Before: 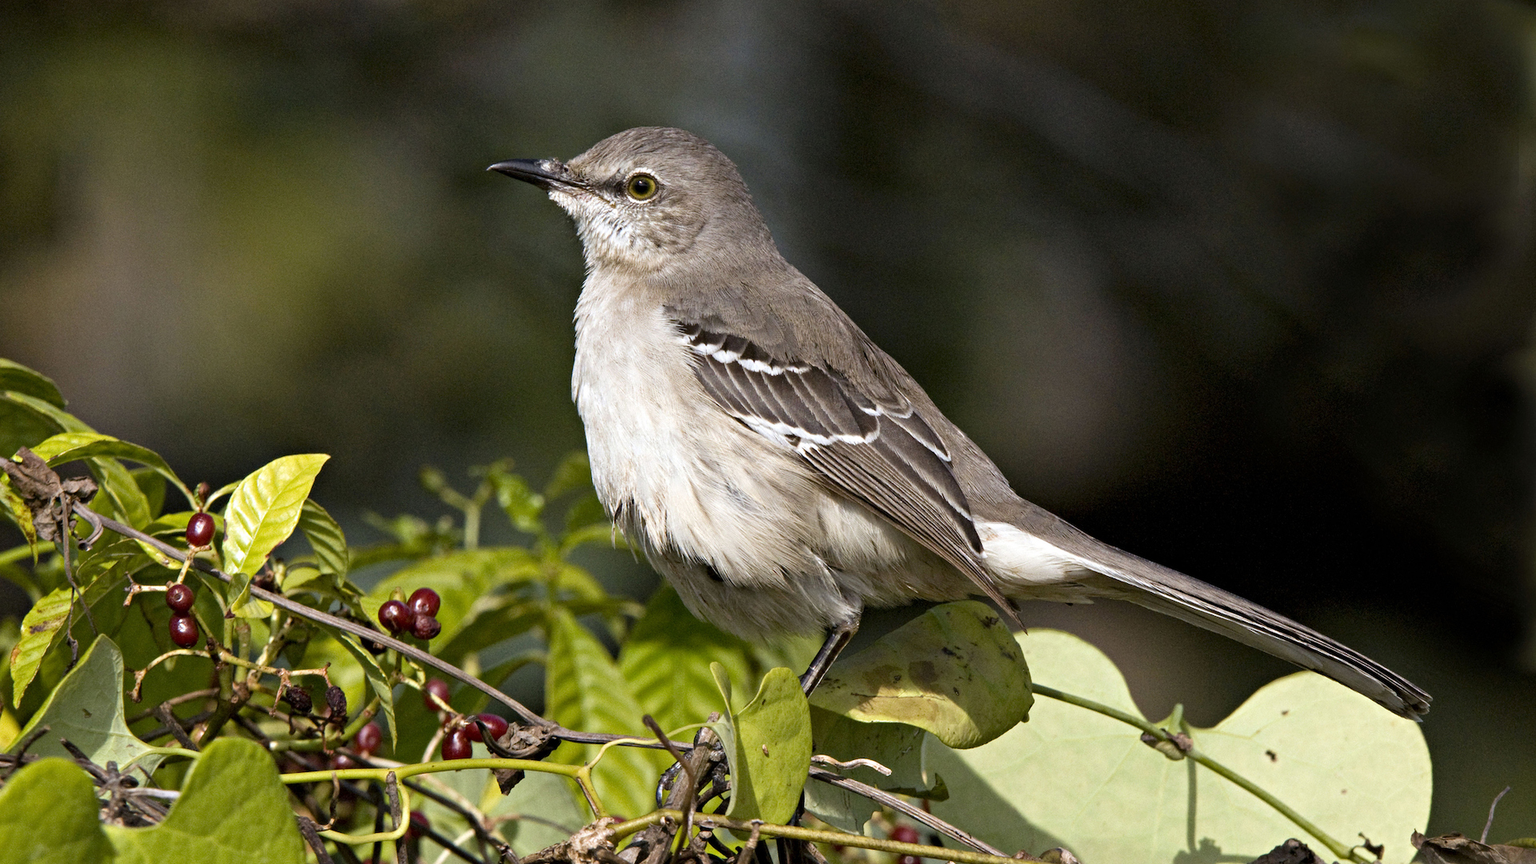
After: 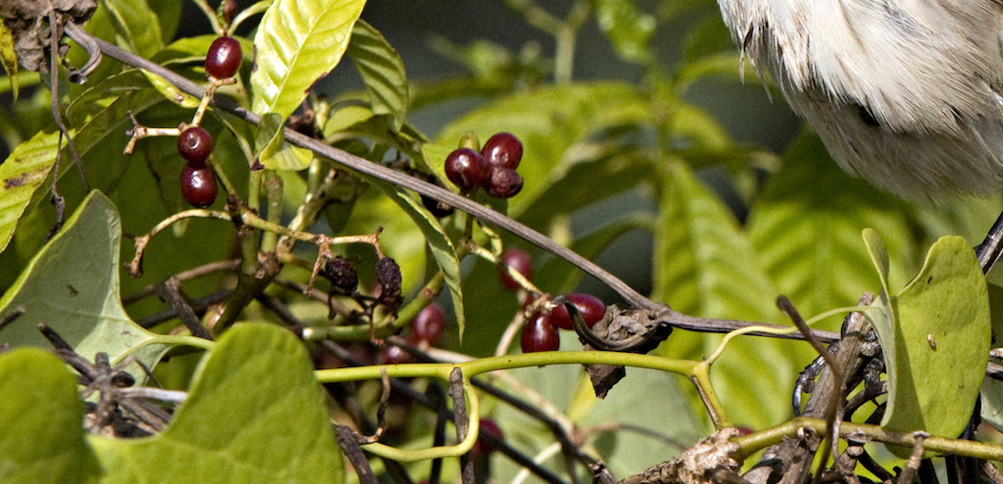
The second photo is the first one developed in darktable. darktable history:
rotate and perspective: rotation 0.226°, lens shift (vertical) -0.042, crop left 0.023, crop right 0.982, crop top 0.006, crop bottom 0.994
crop and rotate: top 54.778%, right 46.61%, bottom 0.159%
